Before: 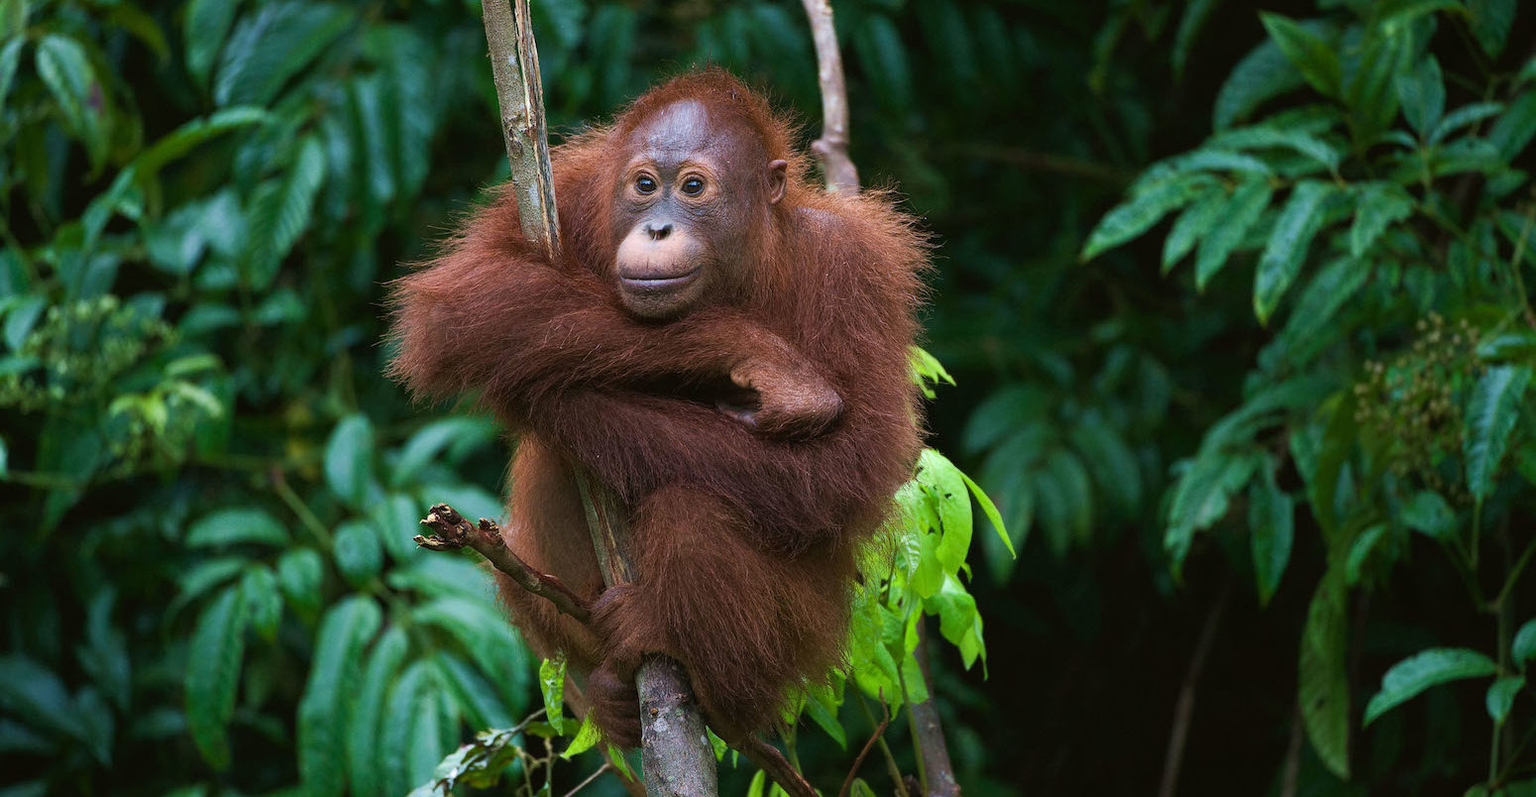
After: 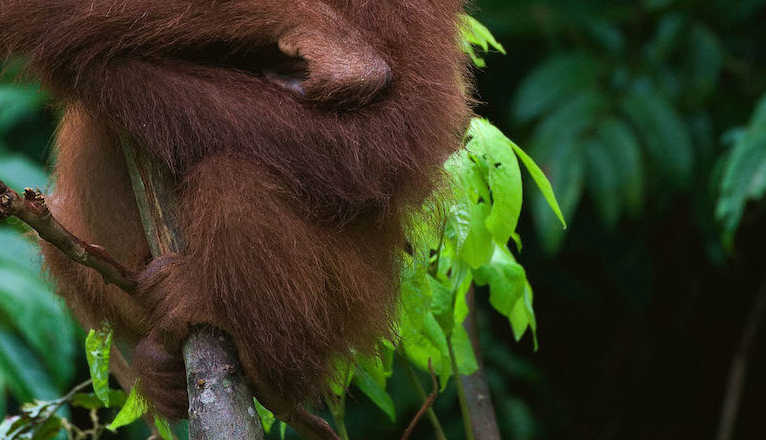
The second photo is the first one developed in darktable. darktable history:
base curve: curves: ch0 [(0, 0) (0.472, 0.455) (1, 1)], preserve colors none
crop: left 29.672%, top 41.786%, right 20.851%, bottom 3.487%
